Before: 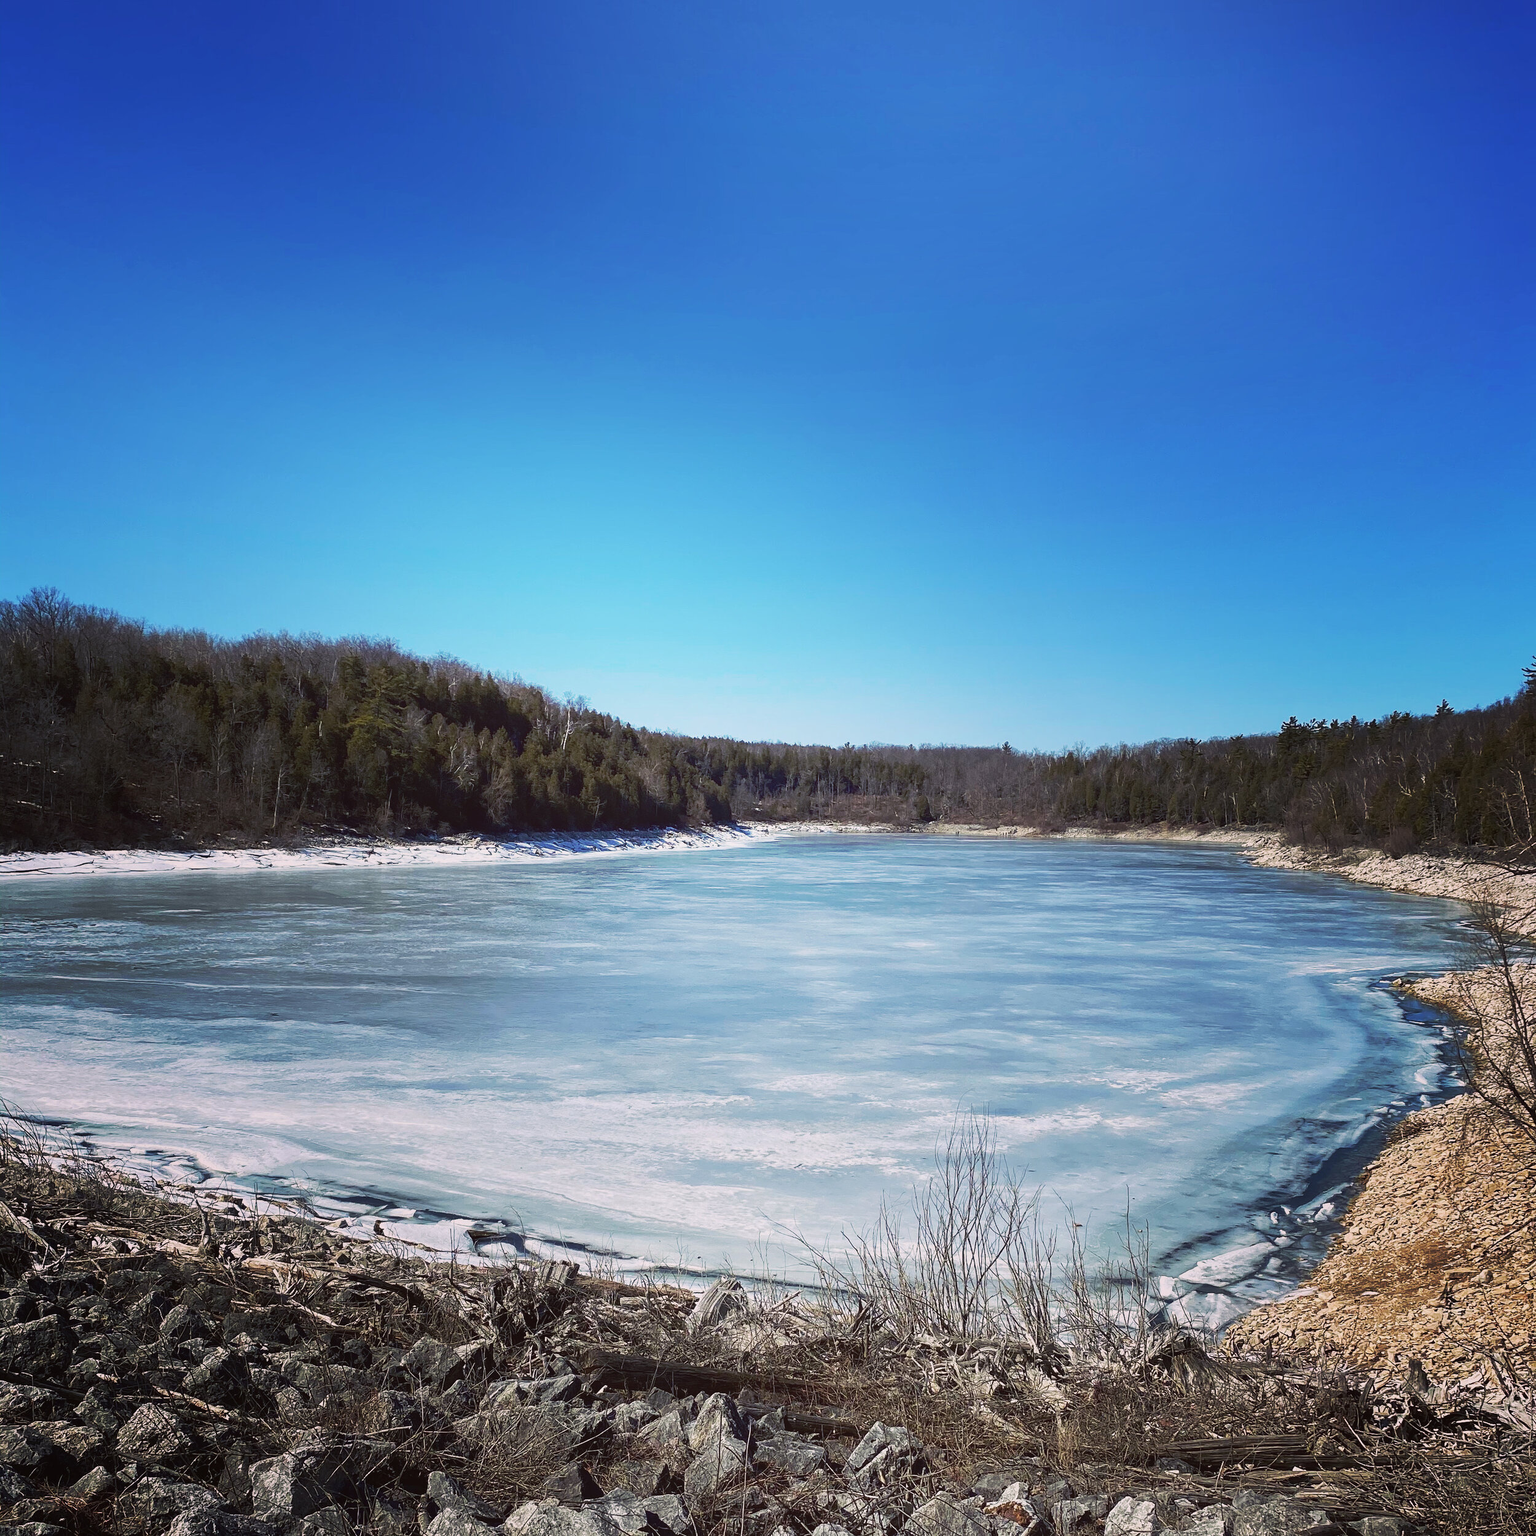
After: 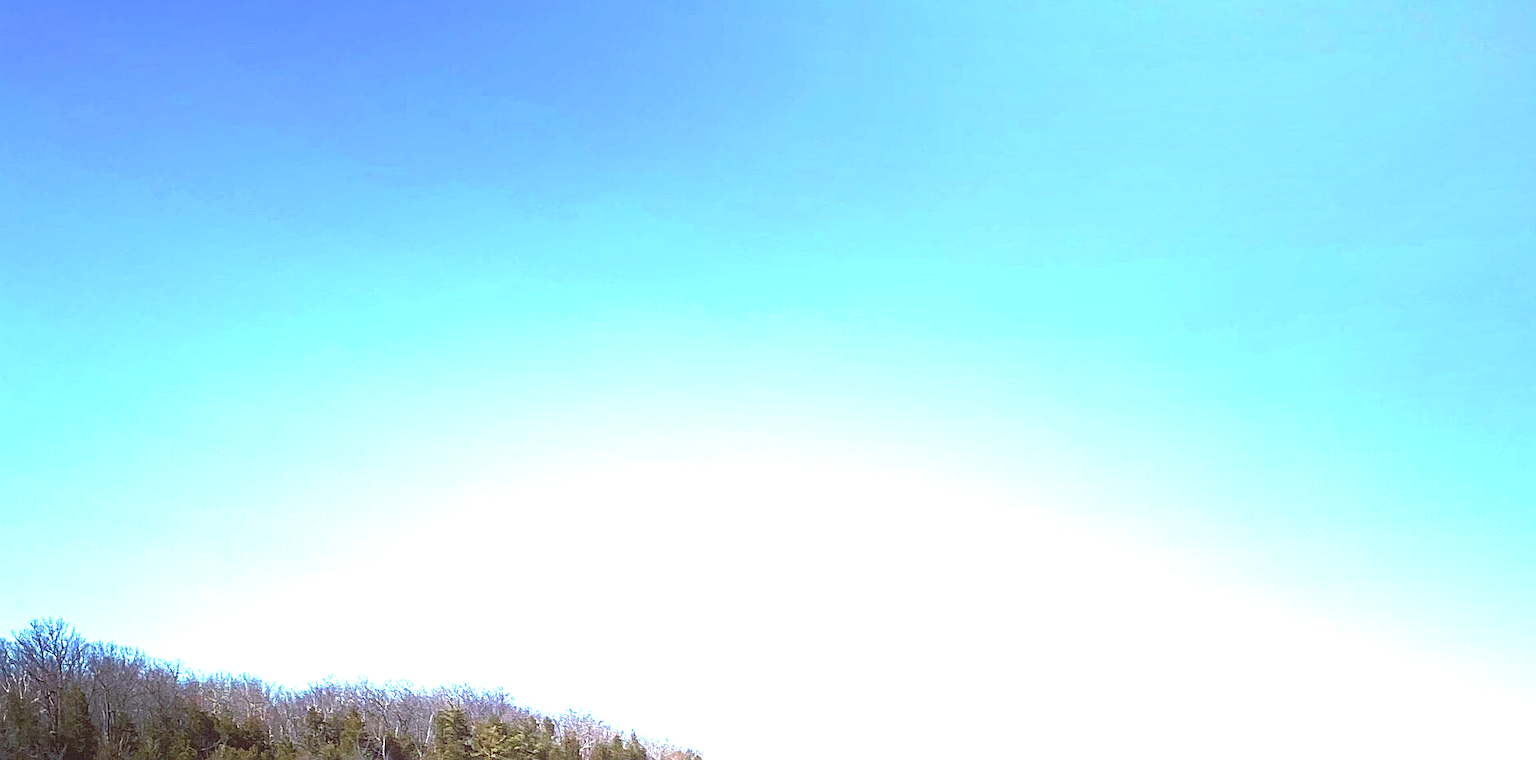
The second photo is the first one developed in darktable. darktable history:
velvia: on, module defaults
exposure: black level correction 0, exposure 2.104 EV, compensate exposure bias true, compensate highlight preservation false
sharpen: on, module defaults
crop: left 0.532%, top 7.633%, right 23.453%, bottom 54.707%
